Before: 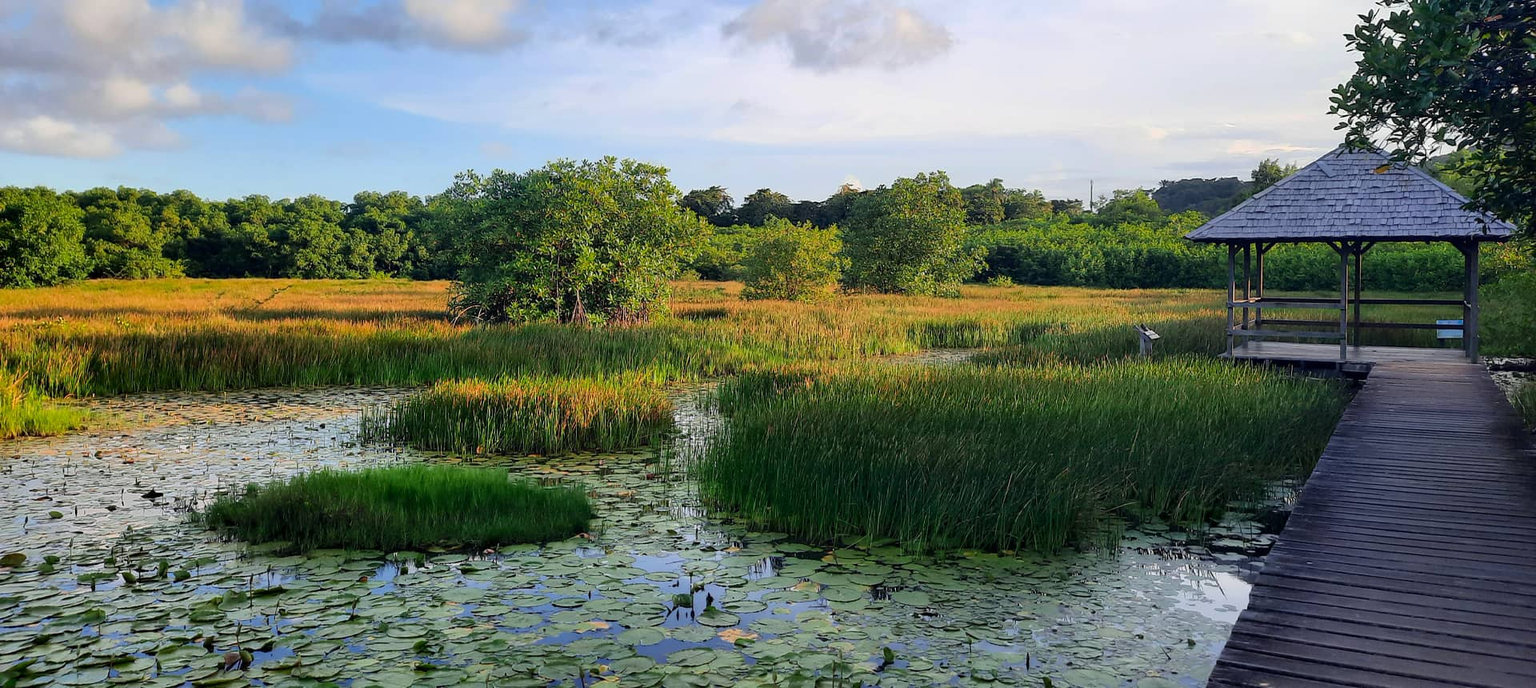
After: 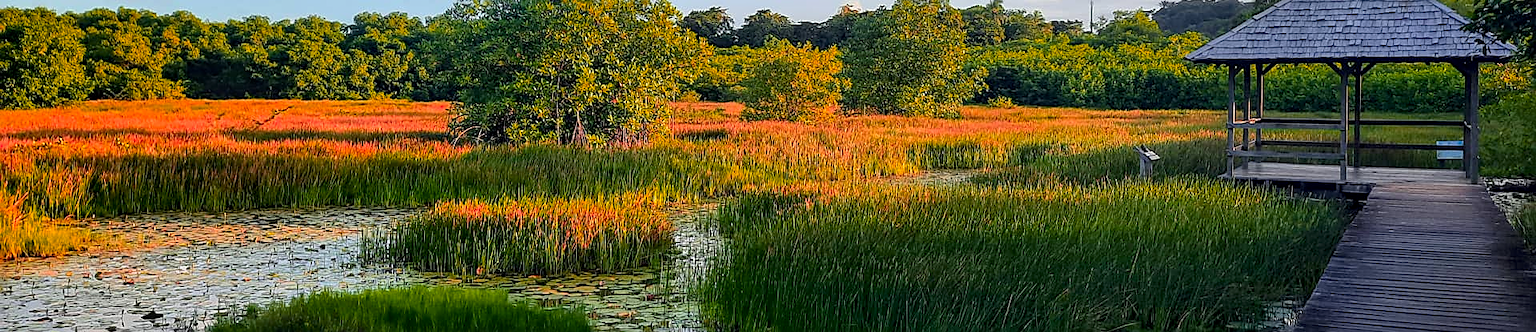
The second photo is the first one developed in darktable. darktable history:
crop and rotate: top 26.056%, bottom 25.543%
local contrast: on, module defaults
sharpen: on, module defaults
color zones: curves: ch1 [(0.24, 0.629) (0.75, 0.5)]; ch2 [(0.255, 0.454) (0.745, 0.491)], mix 102.12%
